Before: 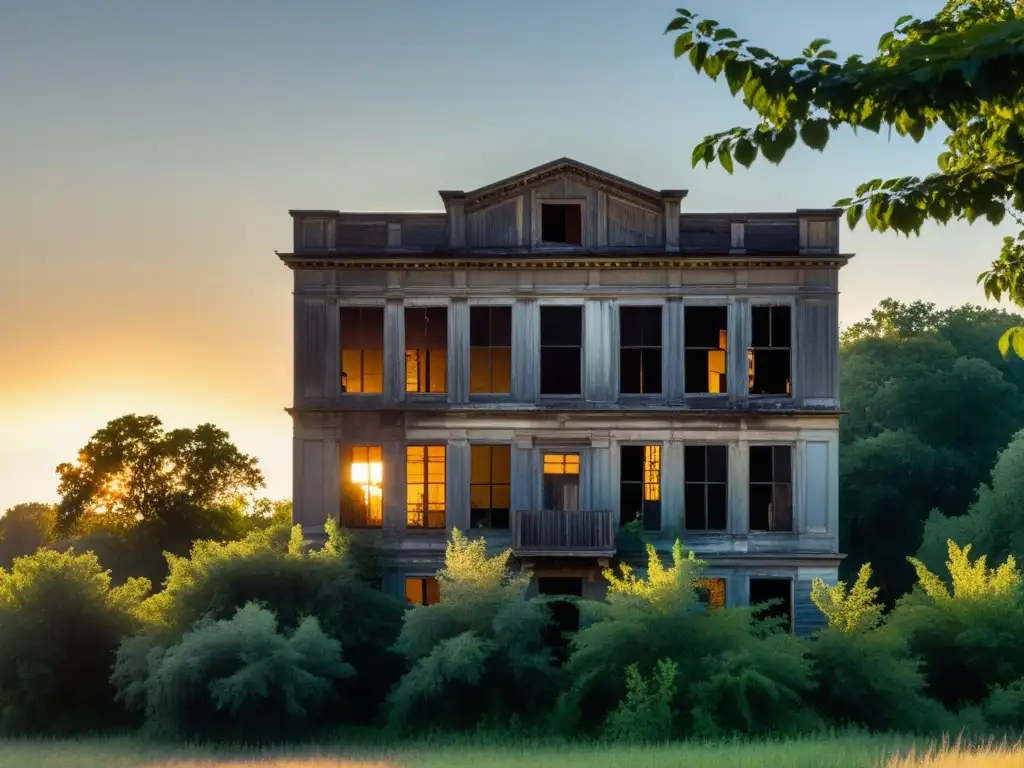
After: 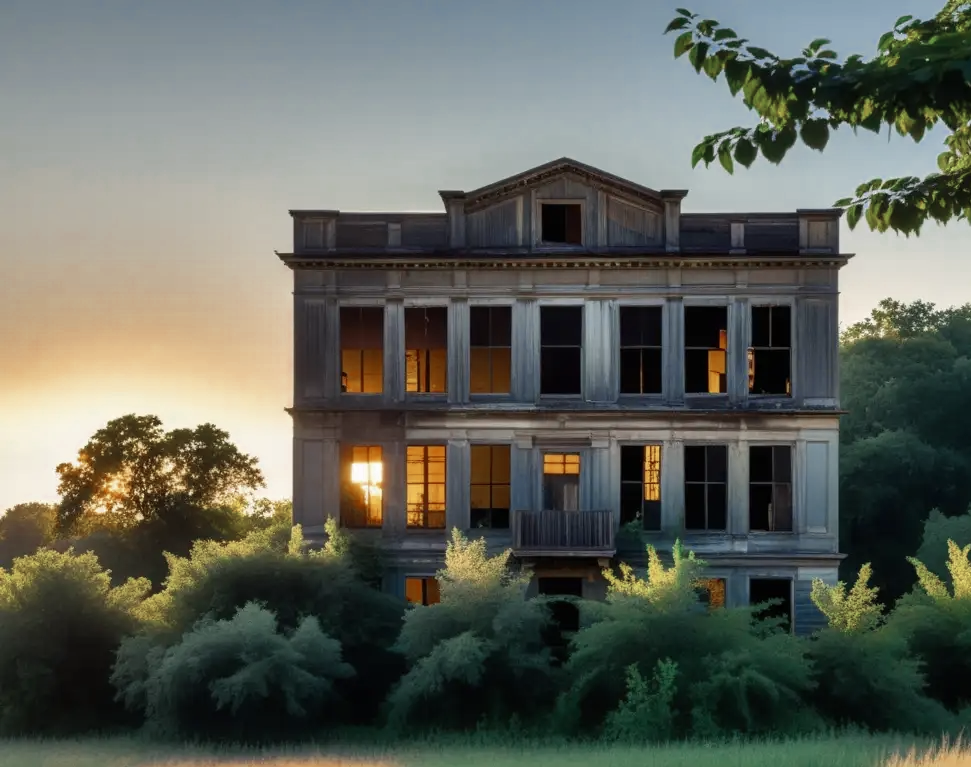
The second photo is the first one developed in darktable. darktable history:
color zones: curves: ch0 [(0, 0.5) (0.125, 0.4) (0.25, 0.5) (0.375, 0.4) (0.5, 0.4) (0.625, 0.35) (0.75, 0.35) (0.875, 0.5)]; ch1 [(0, 0.35) (0.125, 0.45) (0.25, 0.35) (0.375, 0.35) (0.5, 0.35) (0.625, 0.35) (0.75, 0.45) (0.875, 0.35)]; ch2 [(0, 0.6) (0.125, 0.5) (0.25, 0.5) (0.375, 0.6) (0.5, 0.6) (0.625, 0.5) (0.75, 0.5) (0.875, 0.5)]
crop and rotate: right 5.165%
